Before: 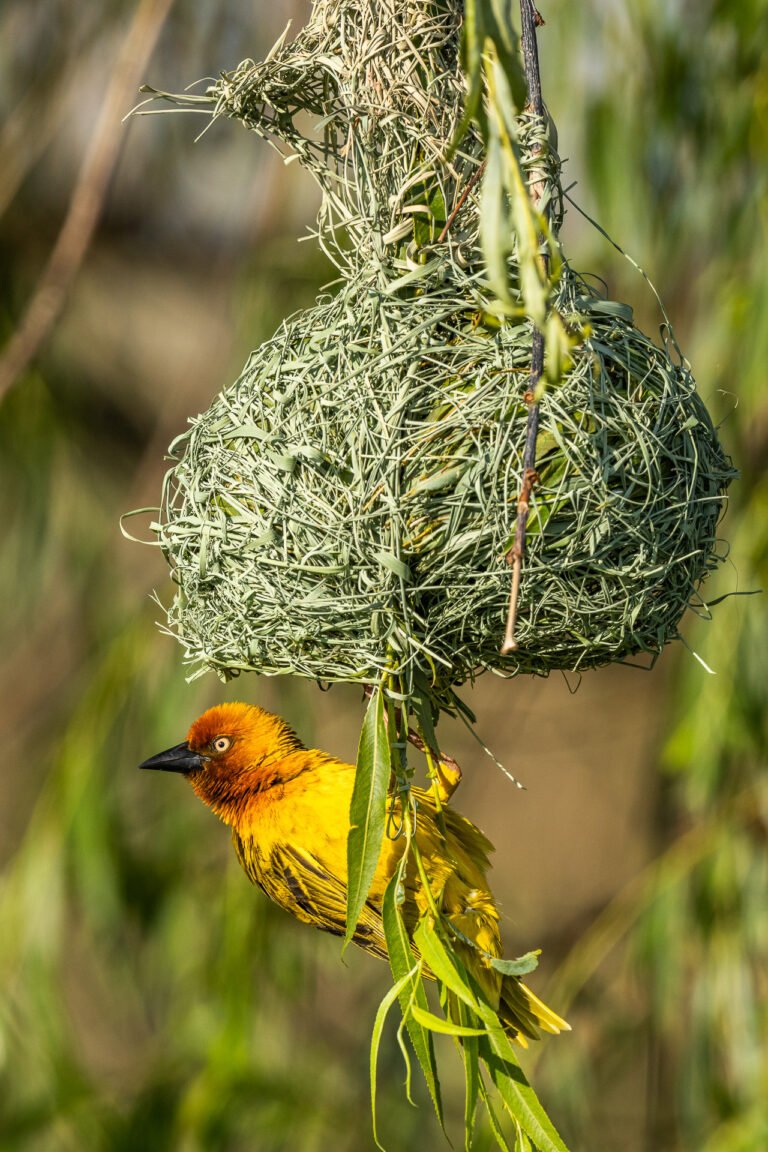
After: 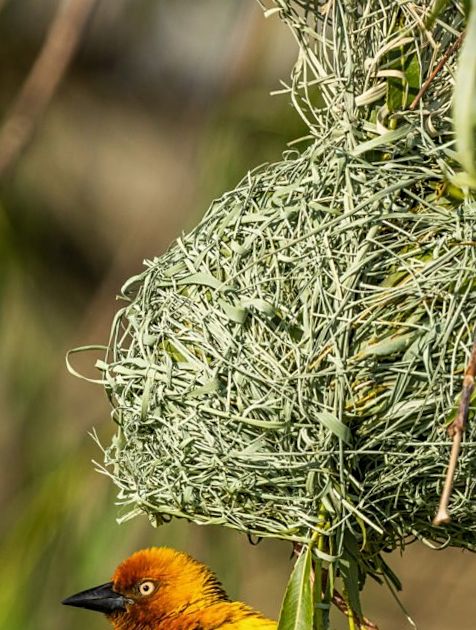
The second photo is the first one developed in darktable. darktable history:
crop and rotate: angle -5.49°, left 2.053%, top 6.915%, right 27.314%, bottom 30.715%
exposure: exposure -0.11 EV, compensate exposure bias true, compensate highlight preservation false
tone equalizer: on, module defaults
sharpen: amount 0.211
